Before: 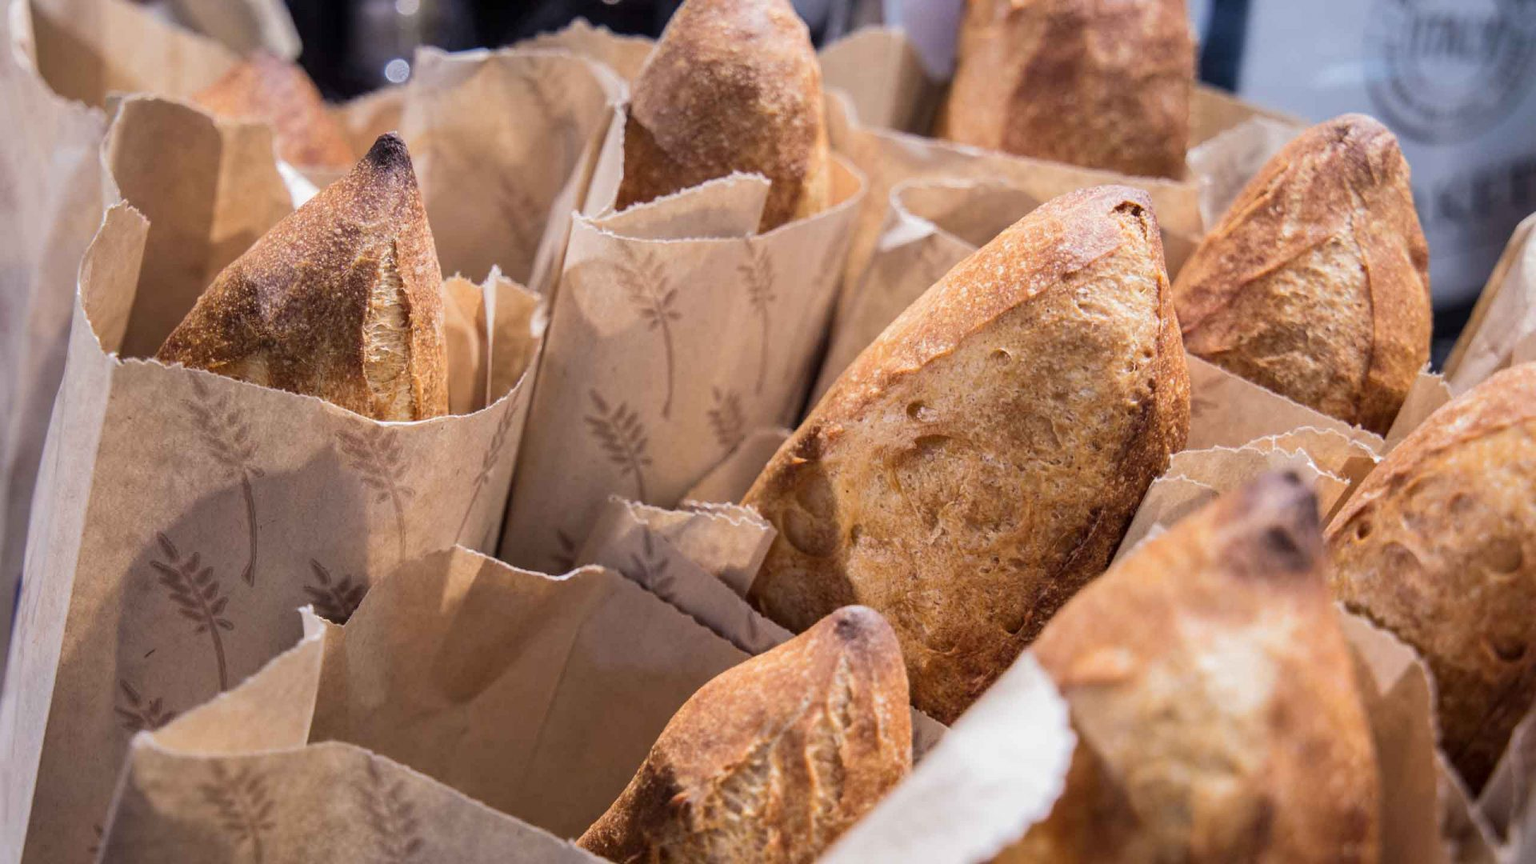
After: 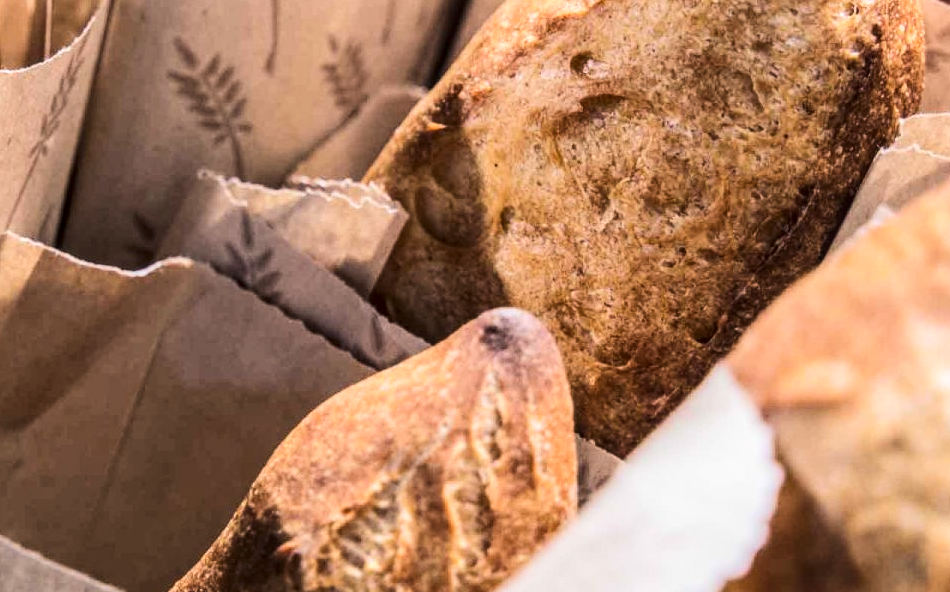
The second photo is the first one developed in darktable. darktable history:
tone curve: curves: ch0 [(0, 0) (0.003, 0.008) (0.011, 0.011) (0.025, 0.018) (0.044, 0.028) (0.069, 0.039) (0.1, 0.056) (0.136, 0.081) (0.177, 0.118) (0.224, 0.164) (0.277, 0.223) (0.335, 0.3) (0.399, 0.399) (0.468, 0.51) (0.543, 0.618) (0.623, 0.71) (0.709, 0.79) (0.801, 0.865) (0.898, 0.93) (1, 1)], color space Lab, linked channels, preserve colors none
local contrast: on, module defaults
shadows and highlights: shadows -0.239, highlights 39.22
crop: left 29.366%, top 41.641%, right 21.11%, bottom 3.499%
